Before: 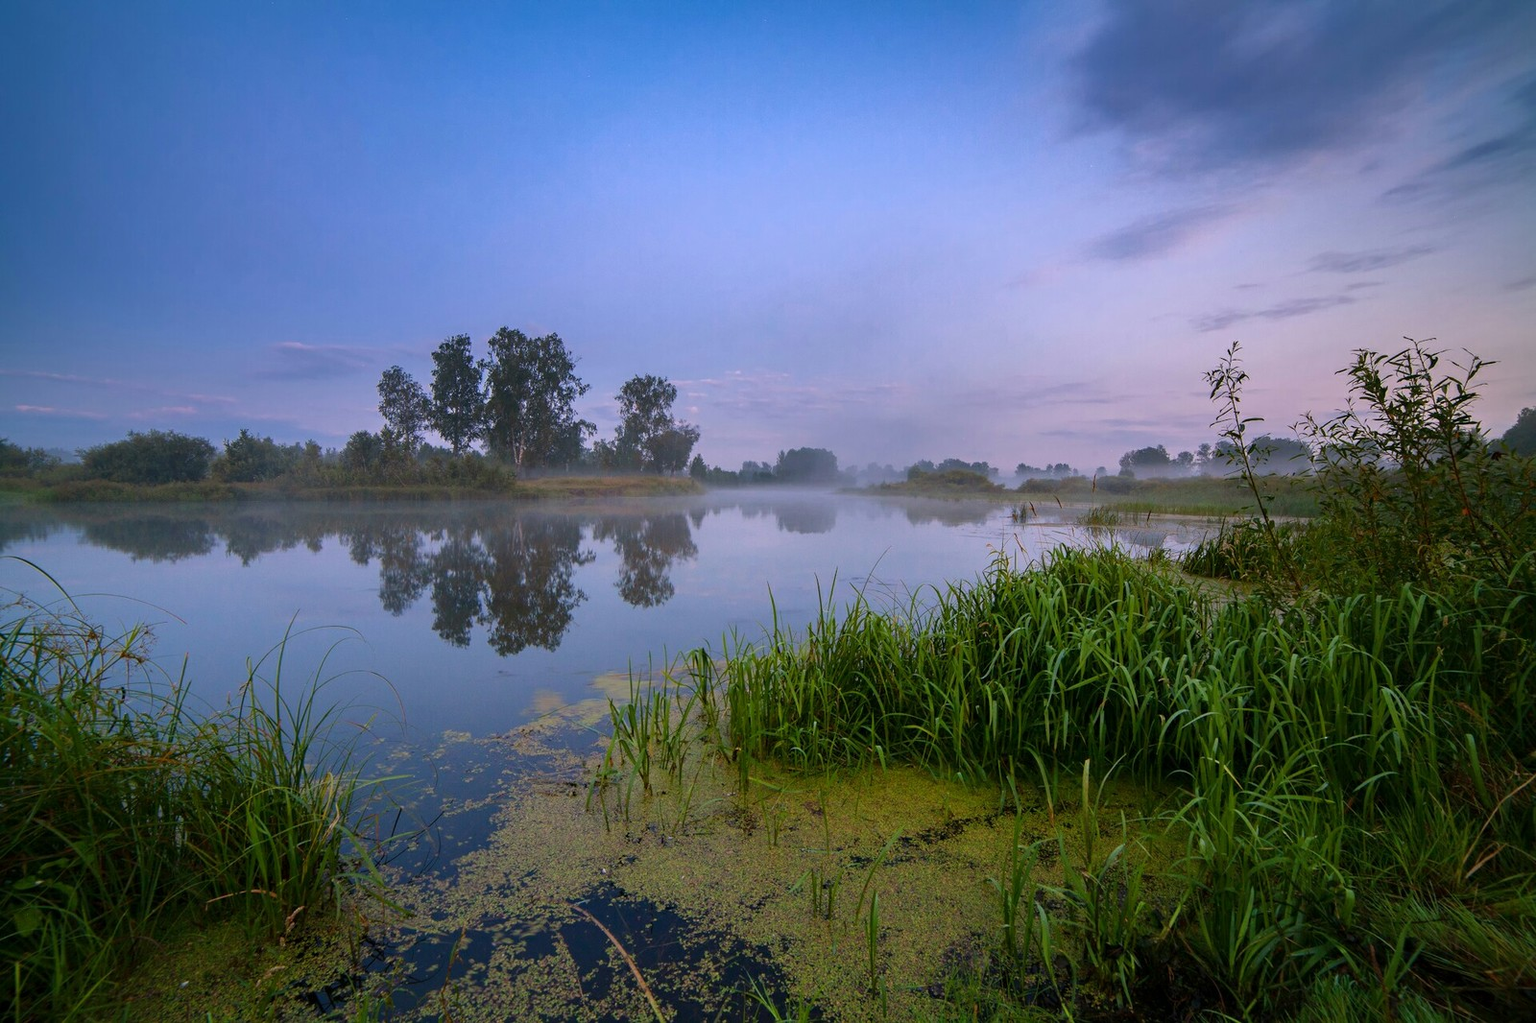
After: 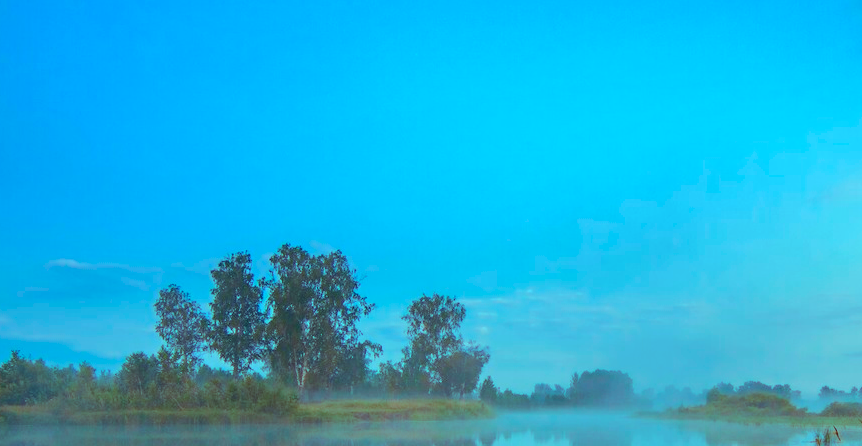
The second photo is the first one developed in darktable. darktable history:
exposure: exposure 0.203 EV, compensate highlight preservation false
crop: left 14.949%, top 9.109%, right 31.159%, bottom 48.965%
color balance rgb: highlights gain › luminance 20.17%, highlights gain › chroma 13.062%, highlights gain › hue 174.04°, perceptual saturation grading › global saturation 20%, perceptual saturation grading › highlights -25.033%, perceptual saturation grading › shadows 25.403%, perceptual brilliance grading › mid-tones 11.02%, perceptual brilliance grading › shadows 15.583%, contrast -20.204%
